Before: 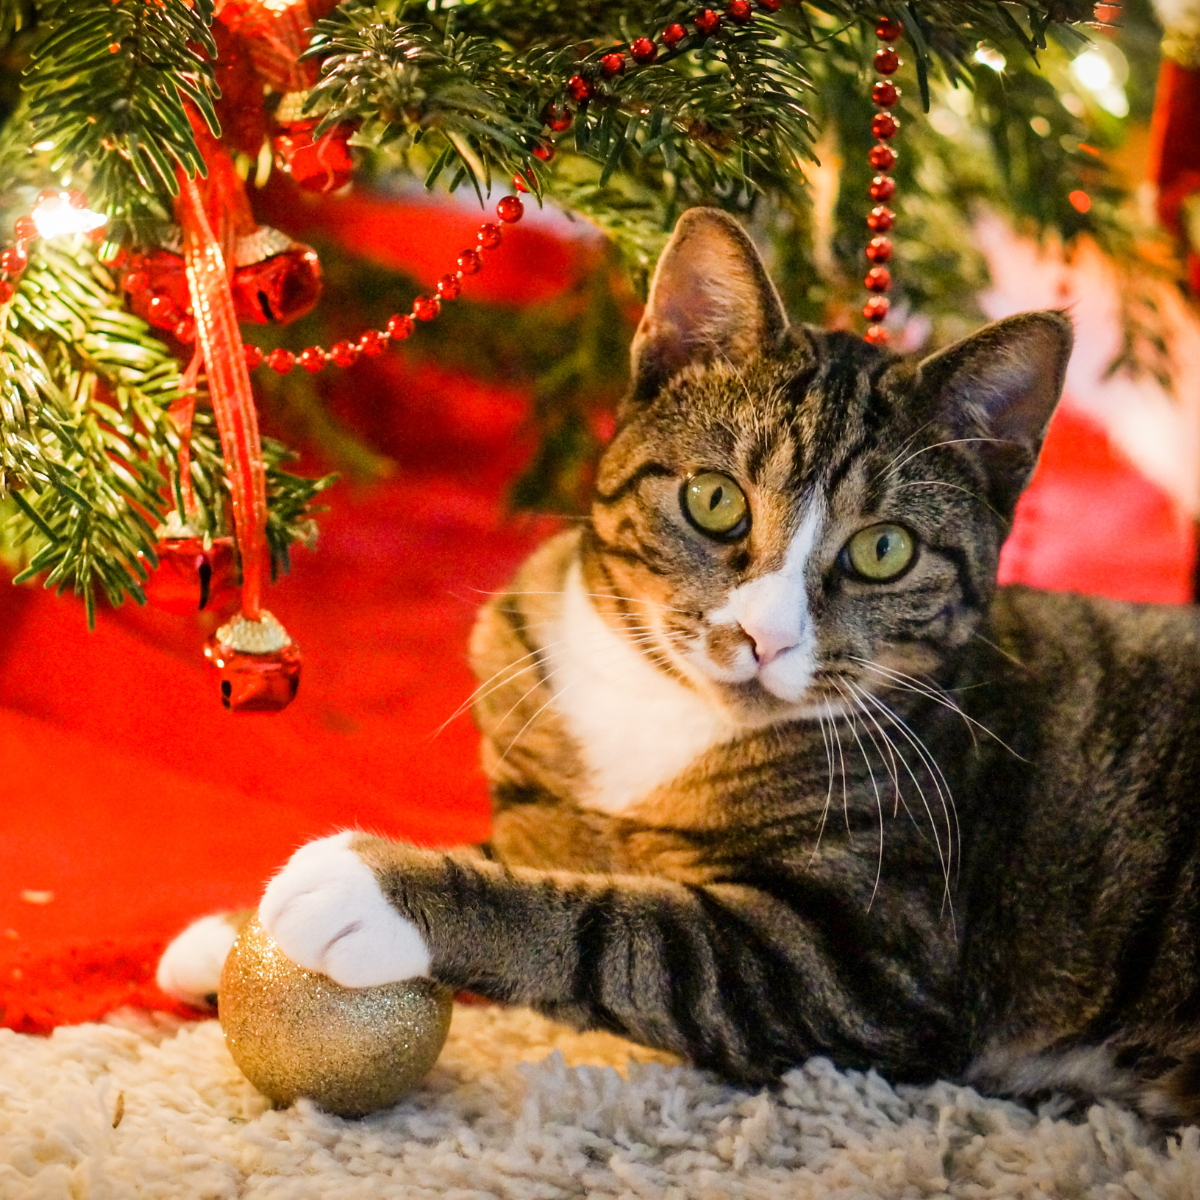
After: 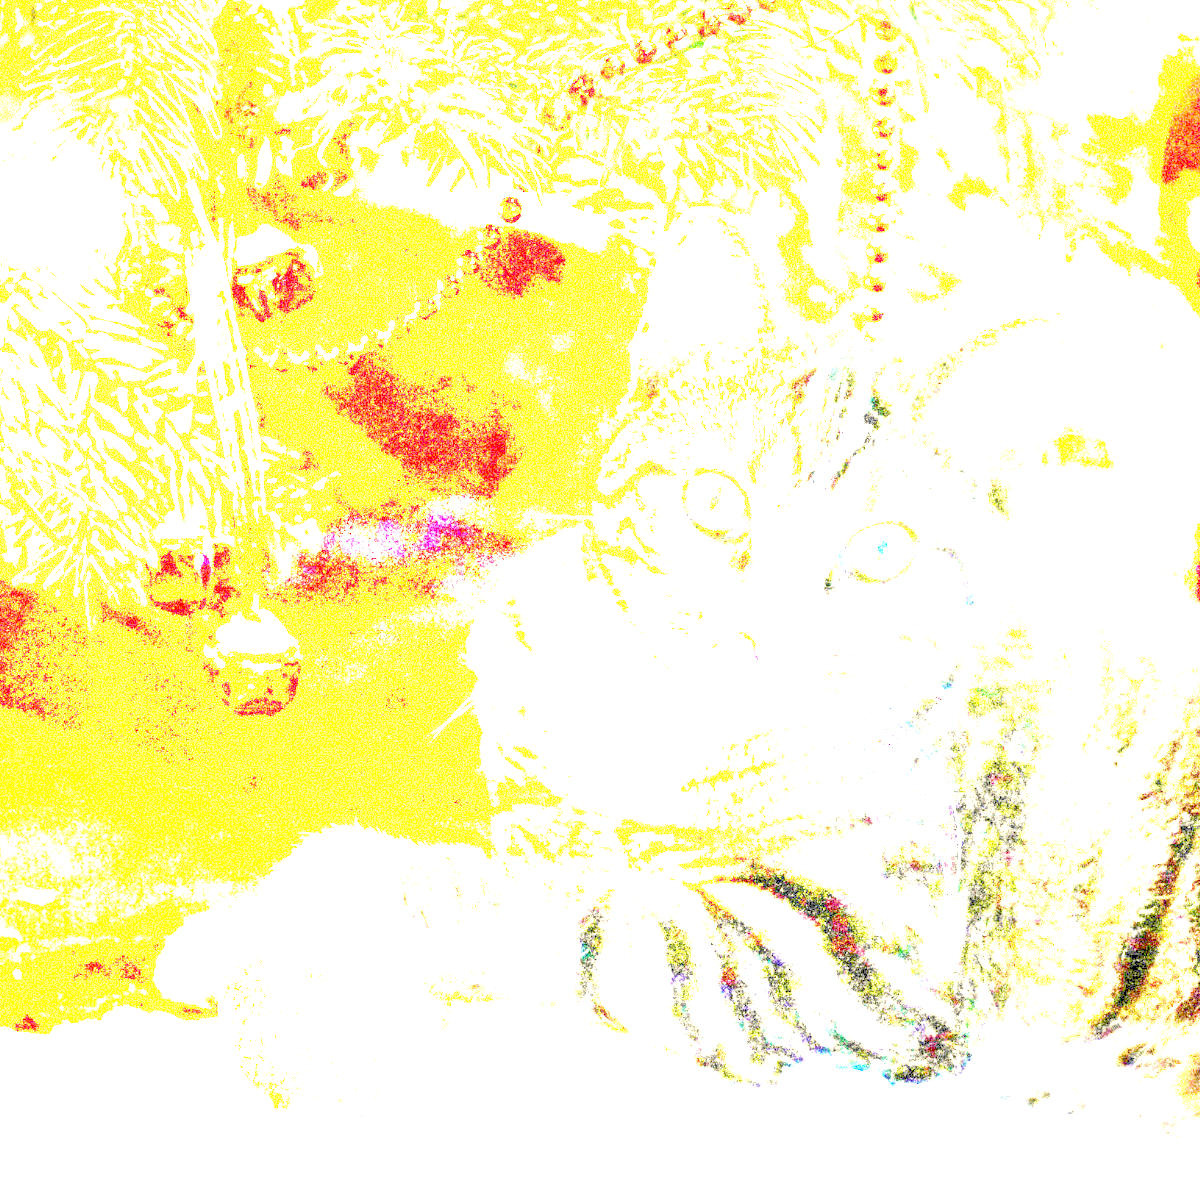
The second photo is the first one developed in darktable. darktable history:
exposure: exposure 8 EV, compensate highlight preservation false
white balance: red 0.98, blue 1.034
